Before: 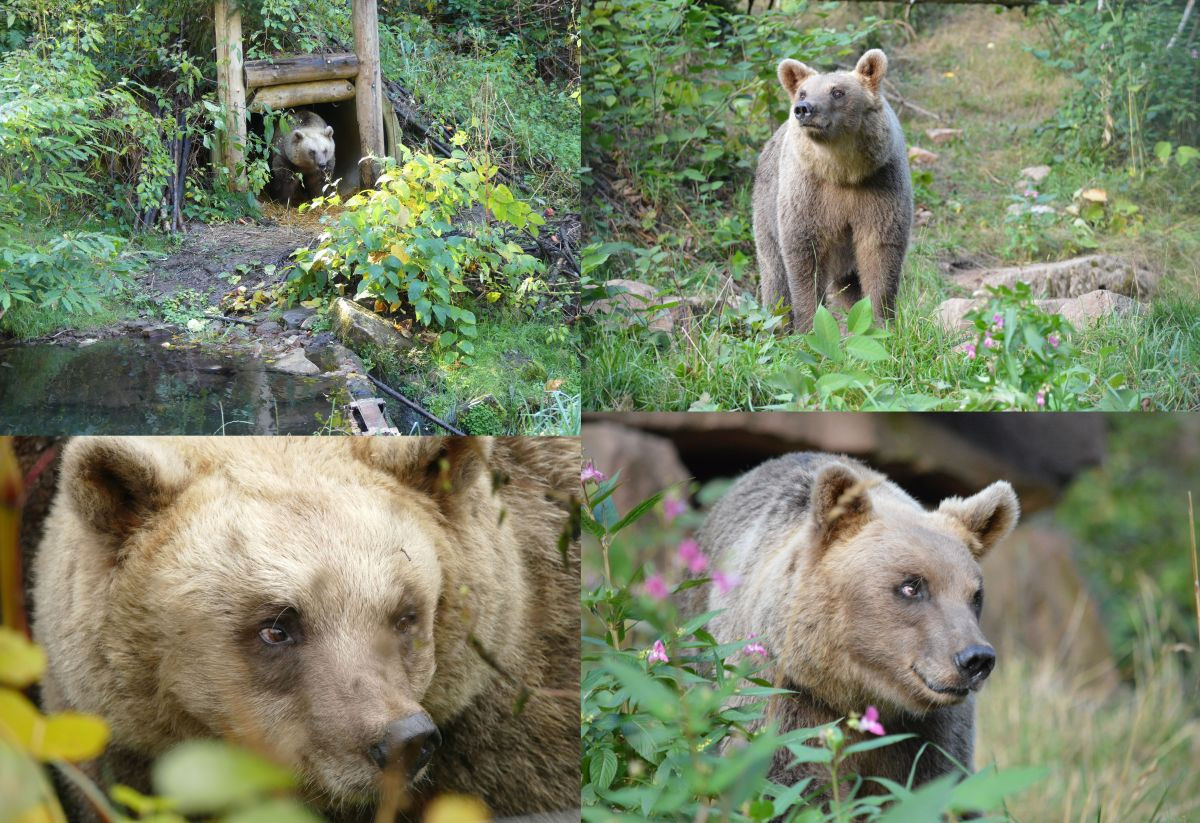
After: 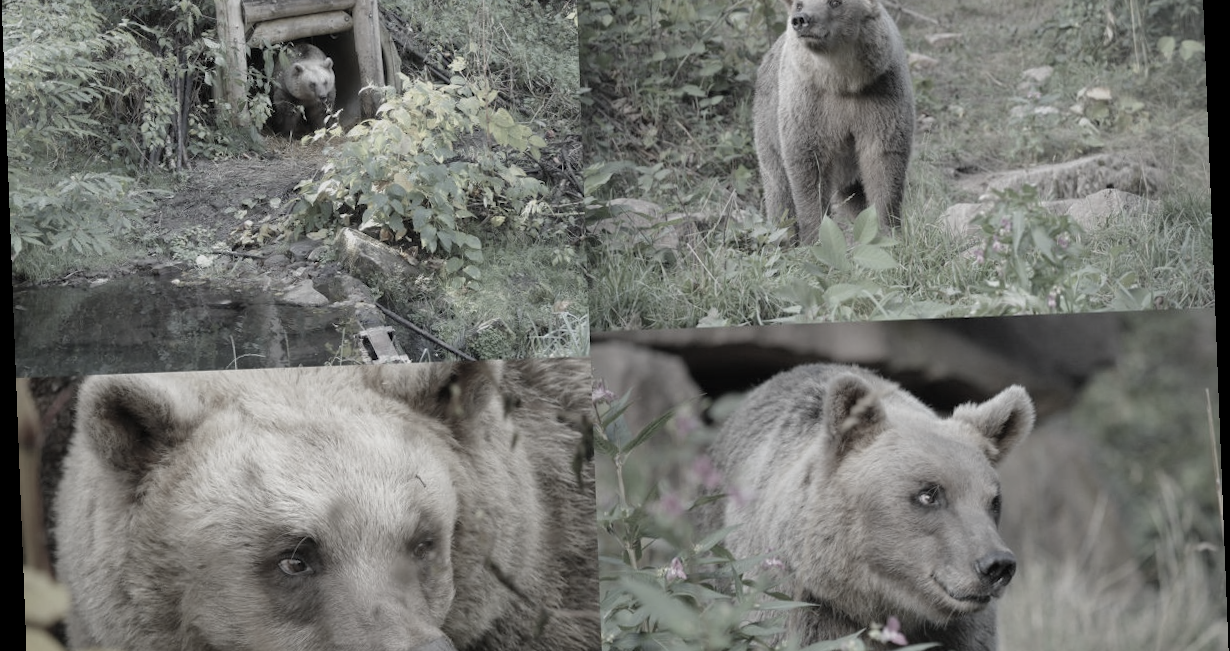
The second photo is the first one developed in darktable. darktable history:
tone equalizer: -8 EV 0.25 EV, -7 EV 0.417 EV, -6 EV 0.417 EV, -5 EV 0.25 EV, -3 EV -0.25 EV, -2 EV -0.417 EV, -1 EV -0.417 EV, +0 EV -0.25 EV, edges refinement/feathering 500, mask exposure compensation -1.57 EV, preserve details guided filter
color correction: saturation 0.2
rotate and perspective: rotation -2.22°, lens shift (horizontal) -0.022, automatic cropping off
crop and rotate: top 12.5%, bottom 12.5%
